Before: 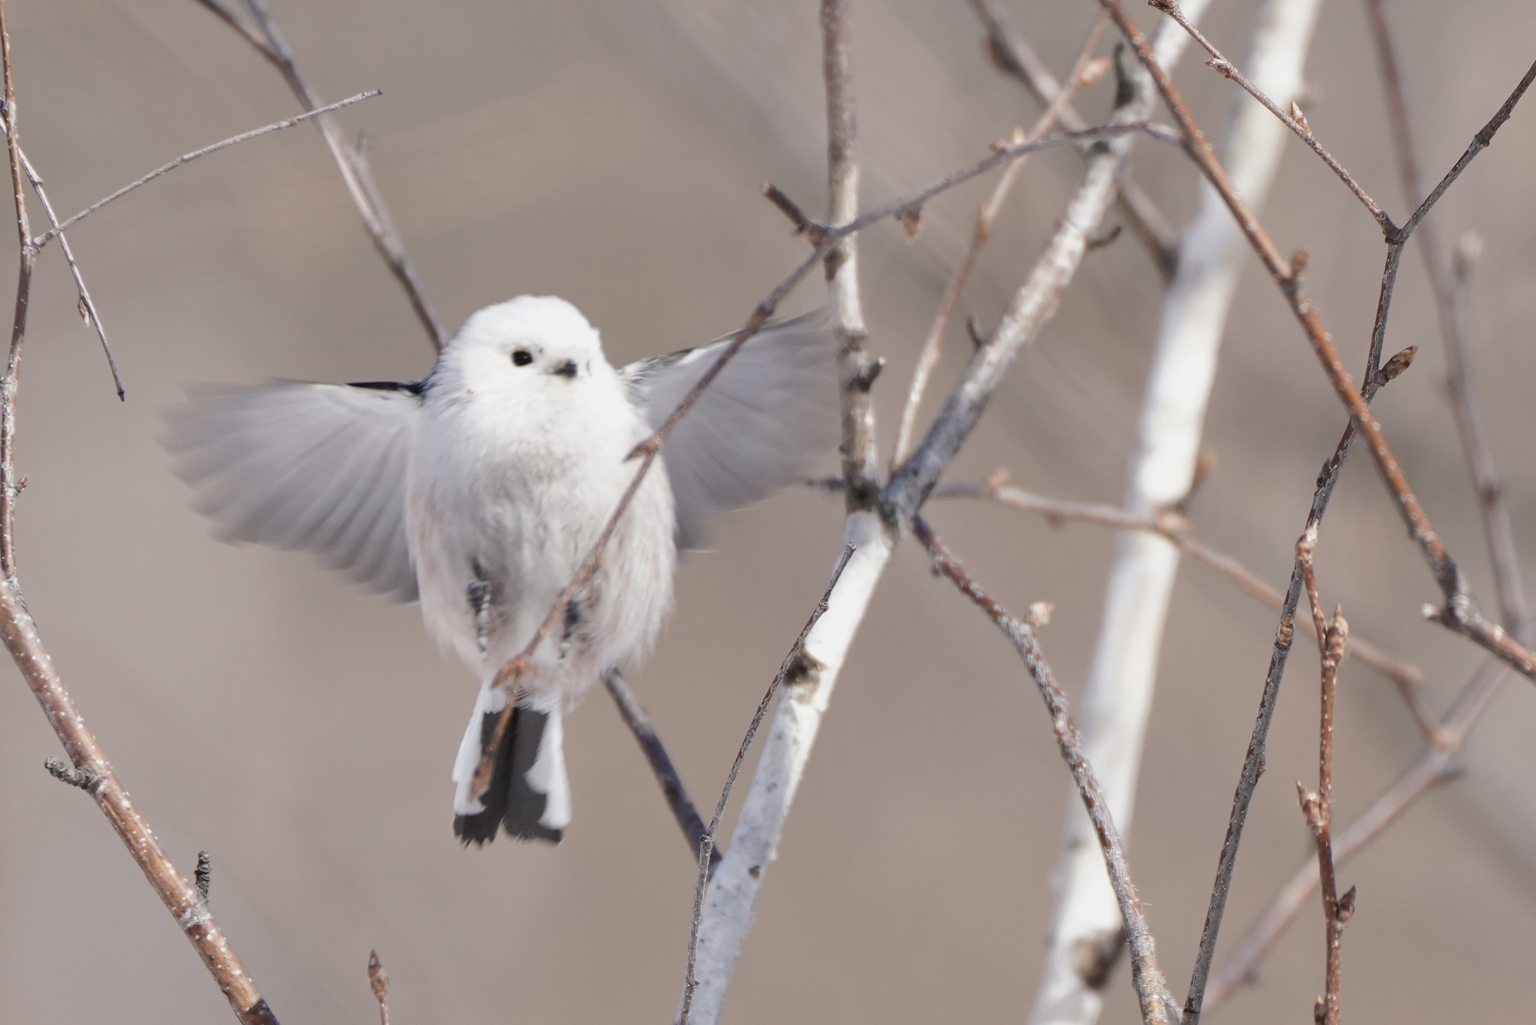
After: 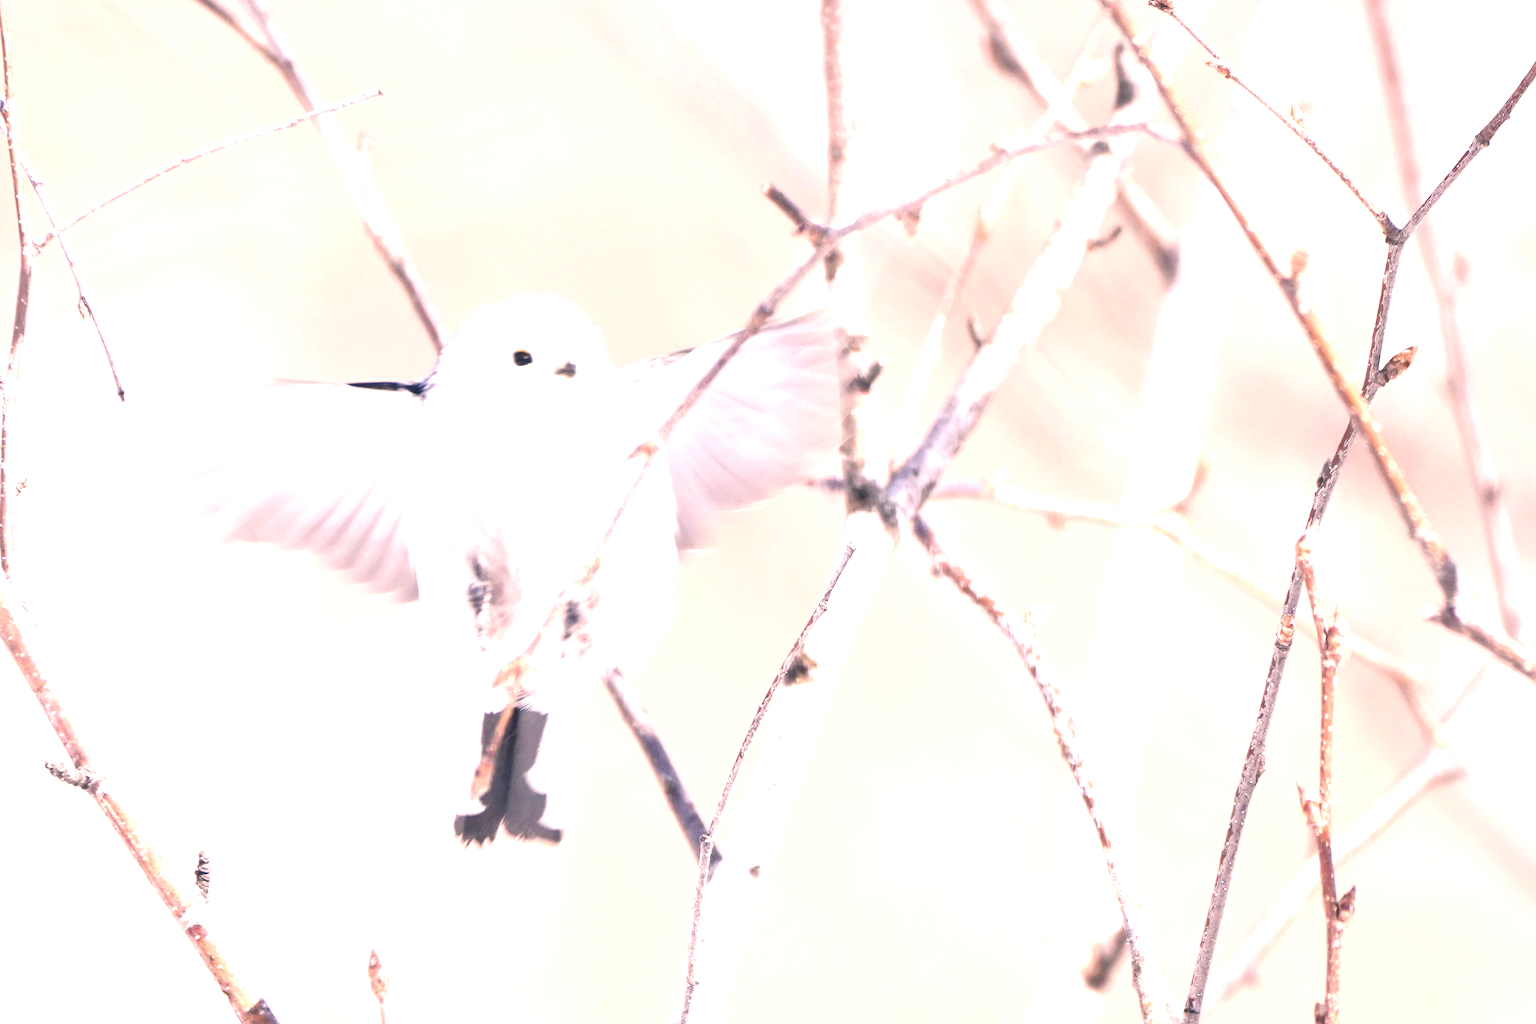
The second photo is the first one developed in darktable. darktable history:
color correction: highlights a* 14.46, highlights b* 5.85, shadows a* -5.53, shadows b* -15.24, saturation 0.85
tone curve: curves: ch0 [(0, 0) (0.003, 0.005) (0.011, 0.021) (0.025, 0.042) (0.044, 0.065) (0.069, 0.074) (0.1, 0.092) (0.136, 0.123) (0.177, 0.159) (0.224, 0.2) (0.277, 0.252) (0.335, 0.32) (0.399, 0.392) (0.468, 0.468) (0.543, 0.549) (0.623, 0.638) (0.709, 0.721) (0.801, 0.812) (0.898, 0.896) (1, 1)], preserve colors none
exposure: black level correction 0, exposure 2.088 EV, compensate exposure bias true, compensate highlight preservation false
